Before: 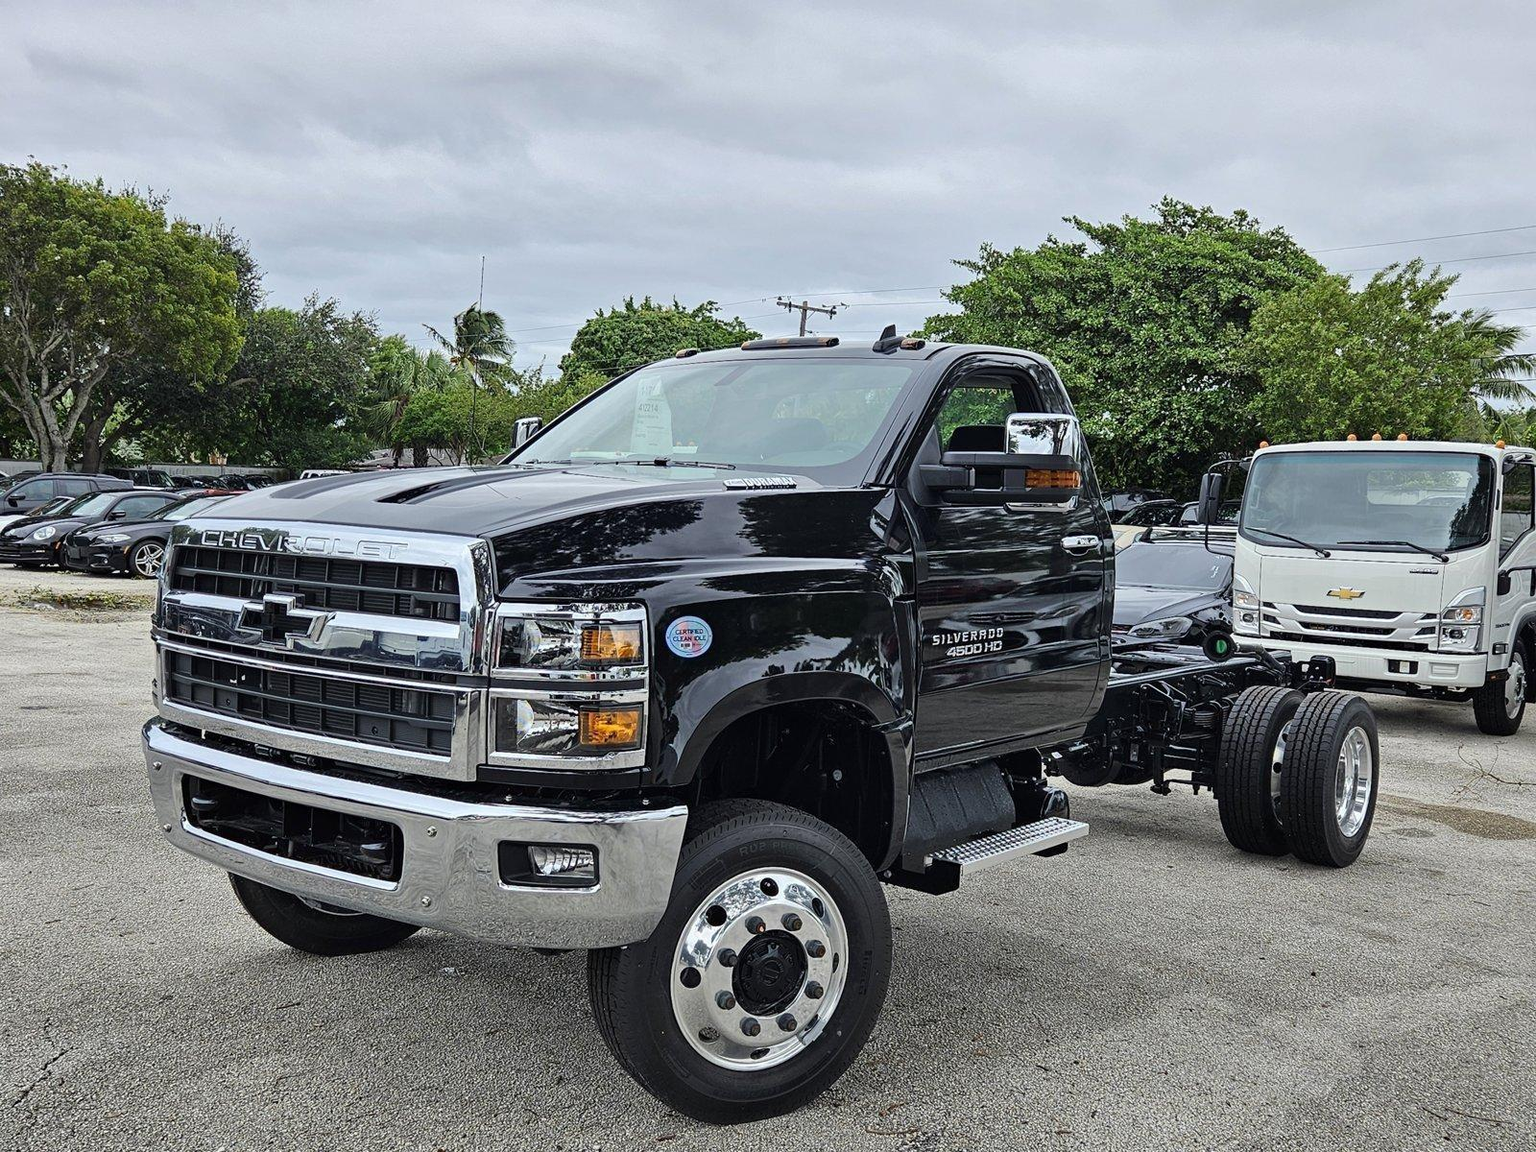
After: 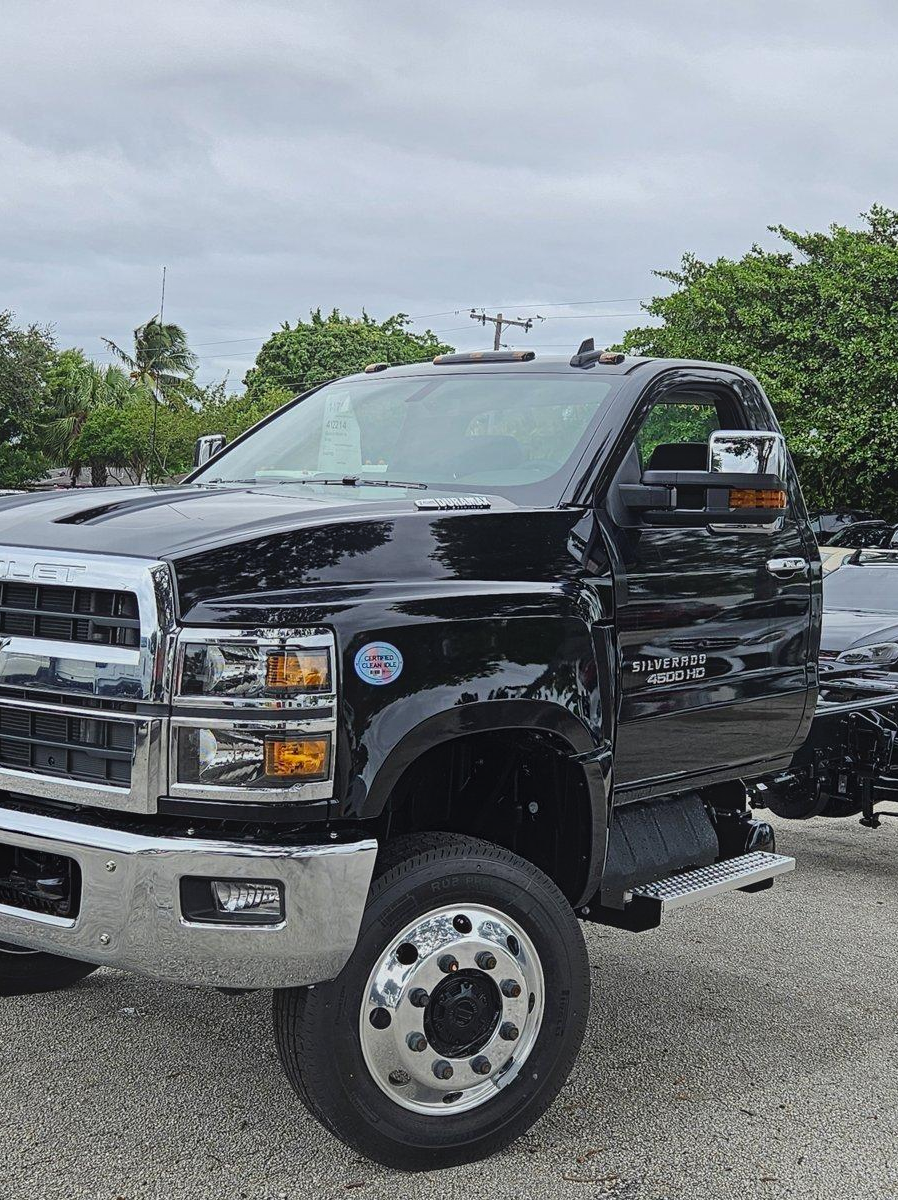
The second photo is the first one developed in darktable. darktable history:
contrast equalizer: y [[0.536, 0.565, 0.581, 0.516, 0.52, 0.491], [0.5 ×6], [0.5 ×6], [0 ×6], [0 ×6]], mix -0.982
crop: left 21.233%, right 22.627%
